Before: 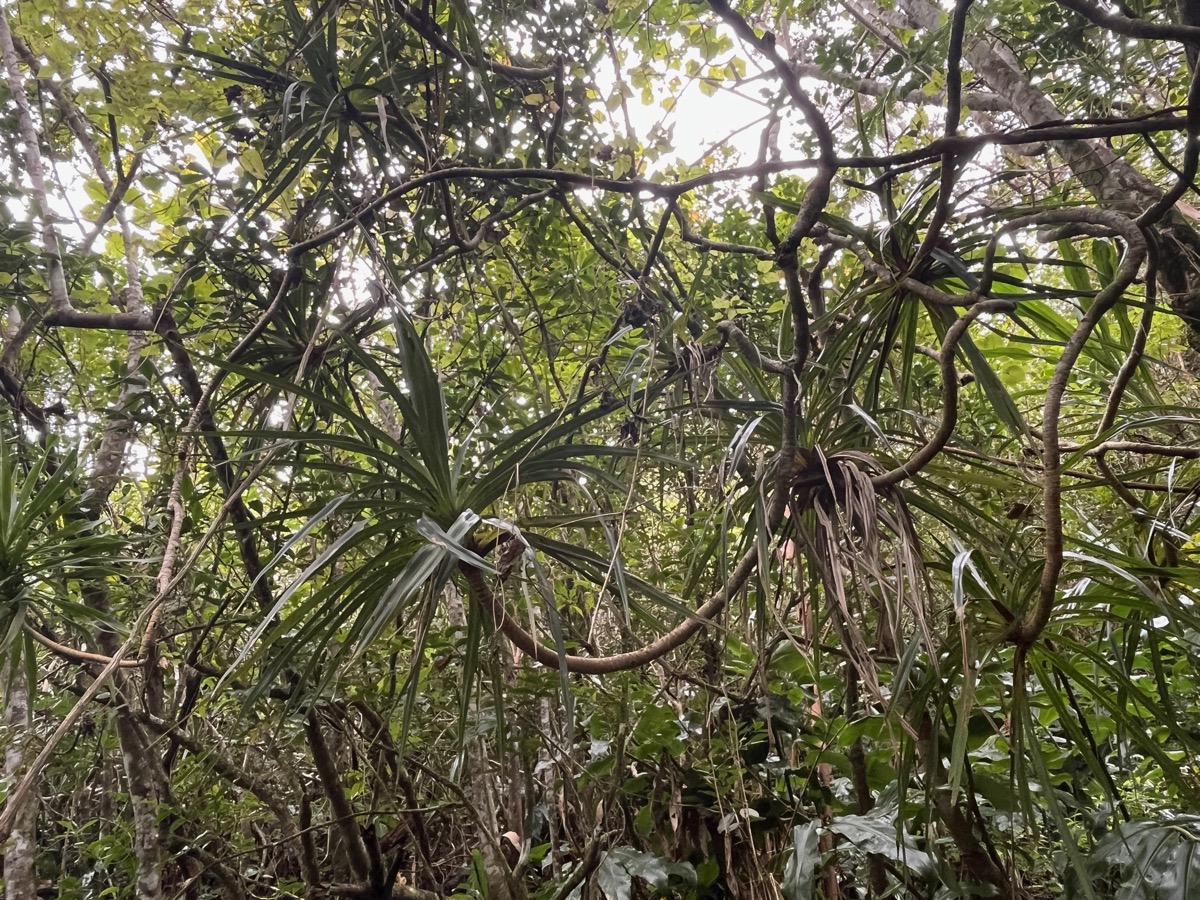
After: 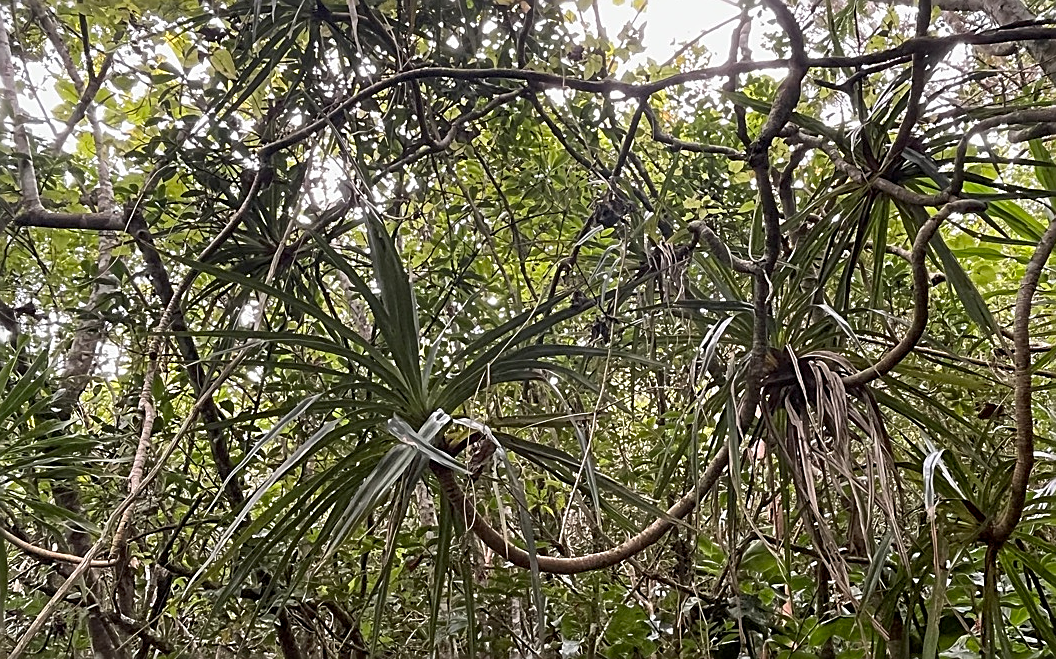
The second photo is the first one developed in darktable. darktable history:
sharpen: amount 0.899
crop and rotate: left 2.472%, top 11.146%, right 9.477%, bottom 15.603%
